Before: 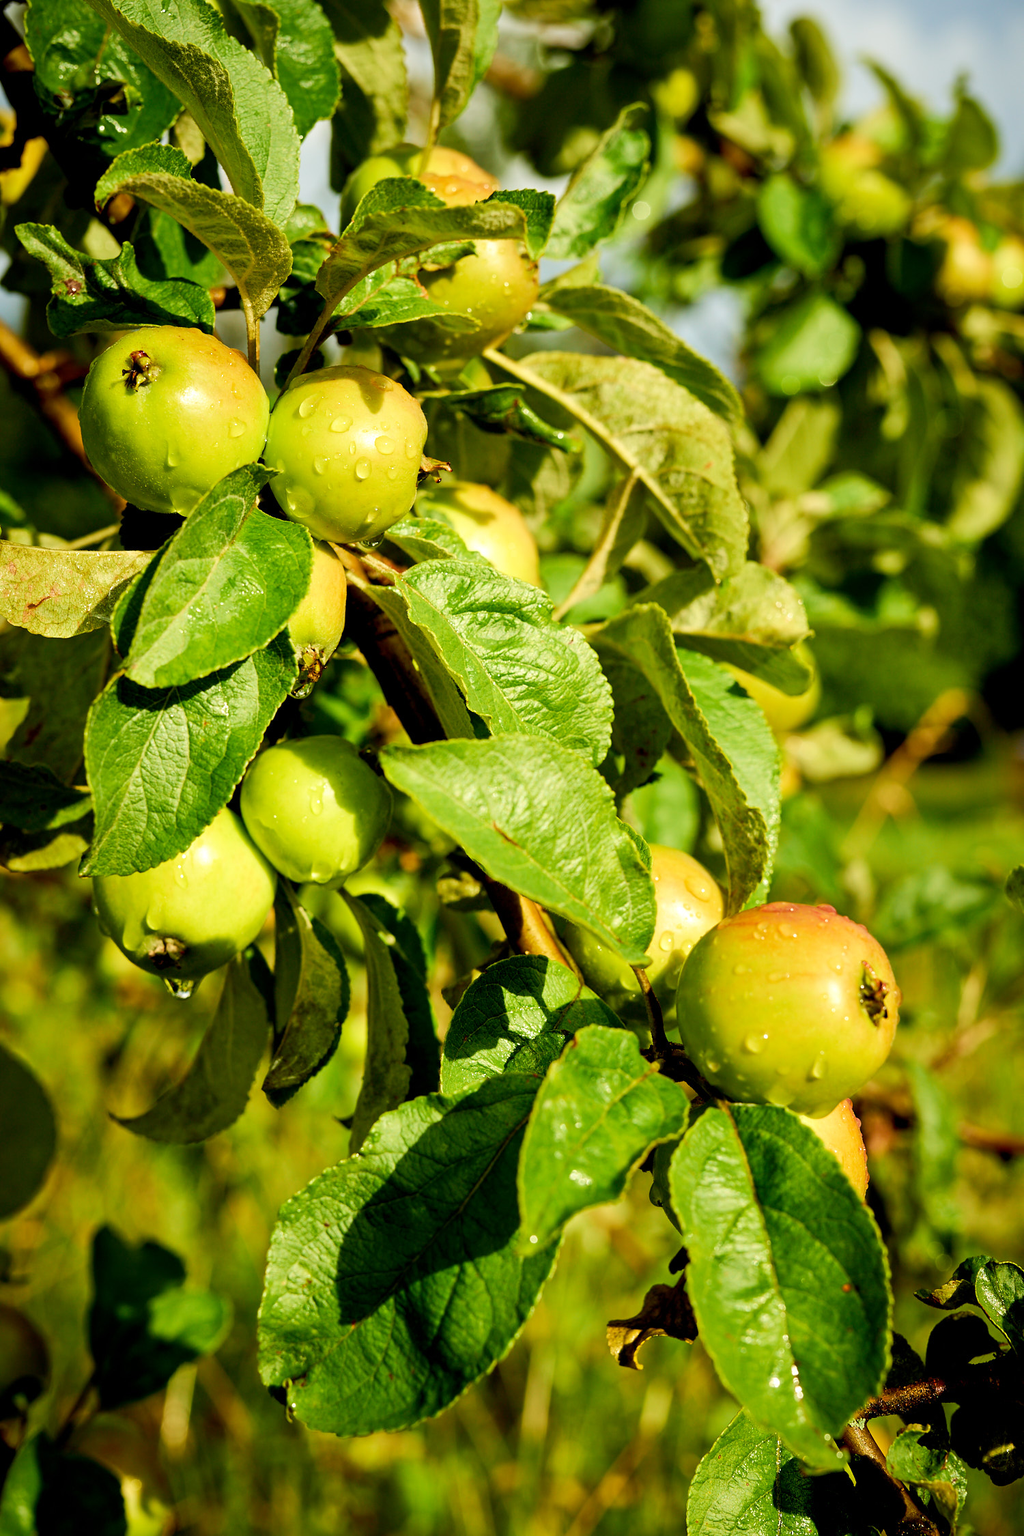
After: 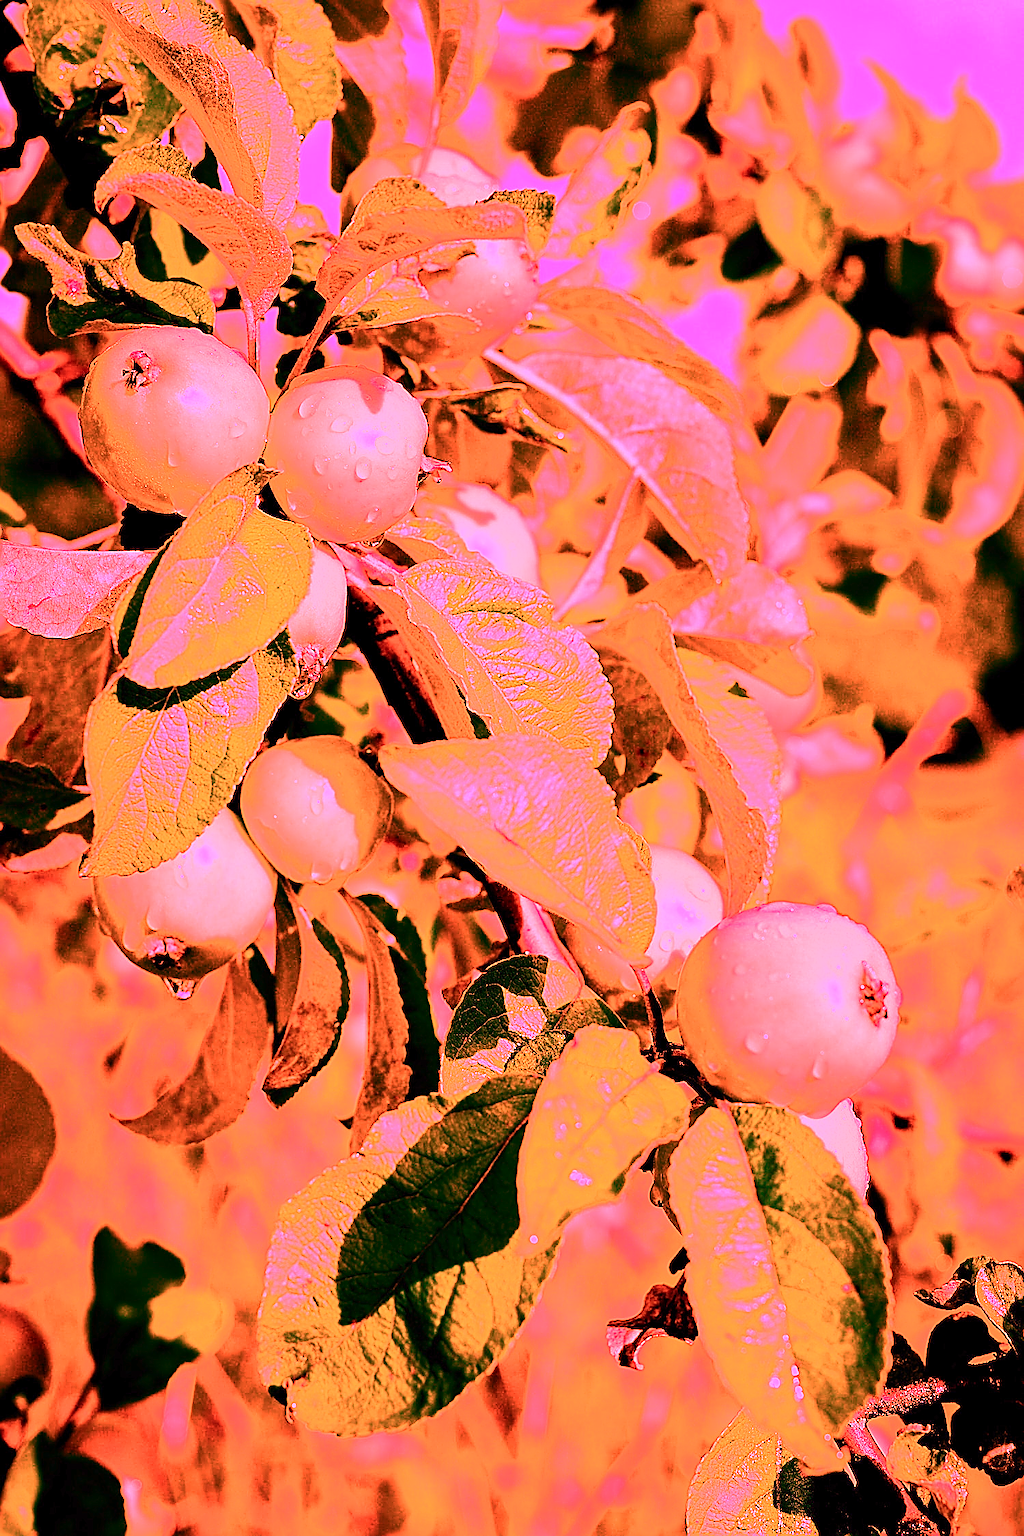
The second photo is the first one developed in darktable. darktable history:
exposure: exposure 0.207 EV, compensate highlight preservation false
color calibration: illuminant as shot in camera, x 0.358, y 0.373, temperature 4628.91 K
sharpen: radius 1.4, amount 1.25, threshold 0.7
white balance: red 4.26, blue 1.802
contrast brightness saturation: contrast 0.24, brightness 0.09
